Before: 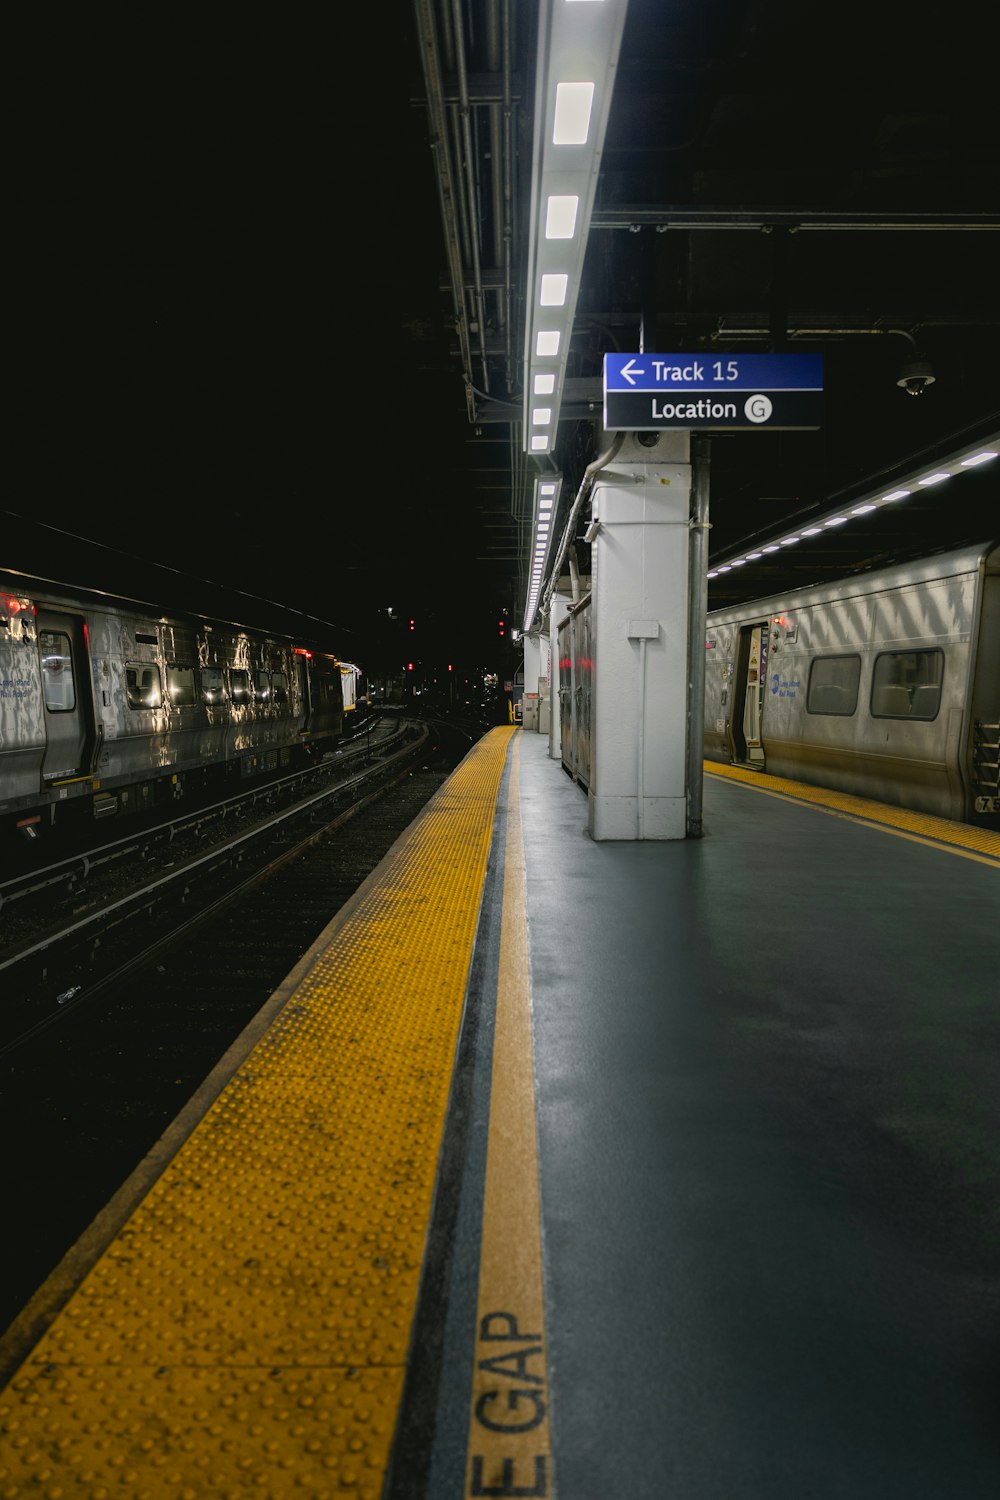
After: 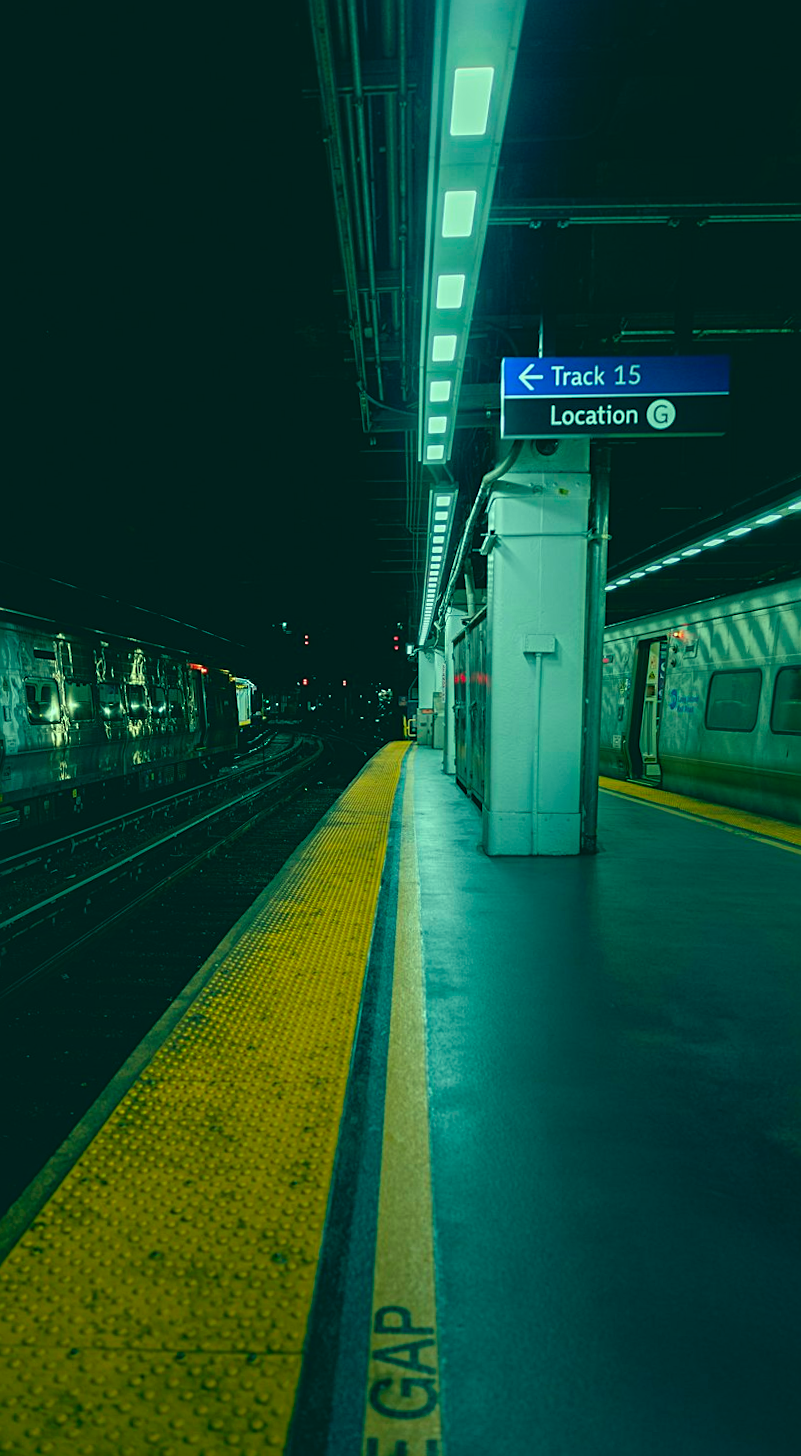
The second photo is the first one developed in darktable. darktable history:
sharpen: radius 2.167, amount 0.381, threshold 0
rotate and perspective: rotation 0.074°, lens shift (vertical) 0.096, lens shift (horizontal) -0.041, crop left 0.043, crop right 0.952, crop top 0.024, crop bottom 0.979
crop: left 7.598%, right 7.873%
color correction: highlights a* -20.08, highlights b* 9.8, shadows a* -20.4, shadows b* -10.76
color contrast: green-magenta contrast 1.73, blue-yellow contrast 1.15
